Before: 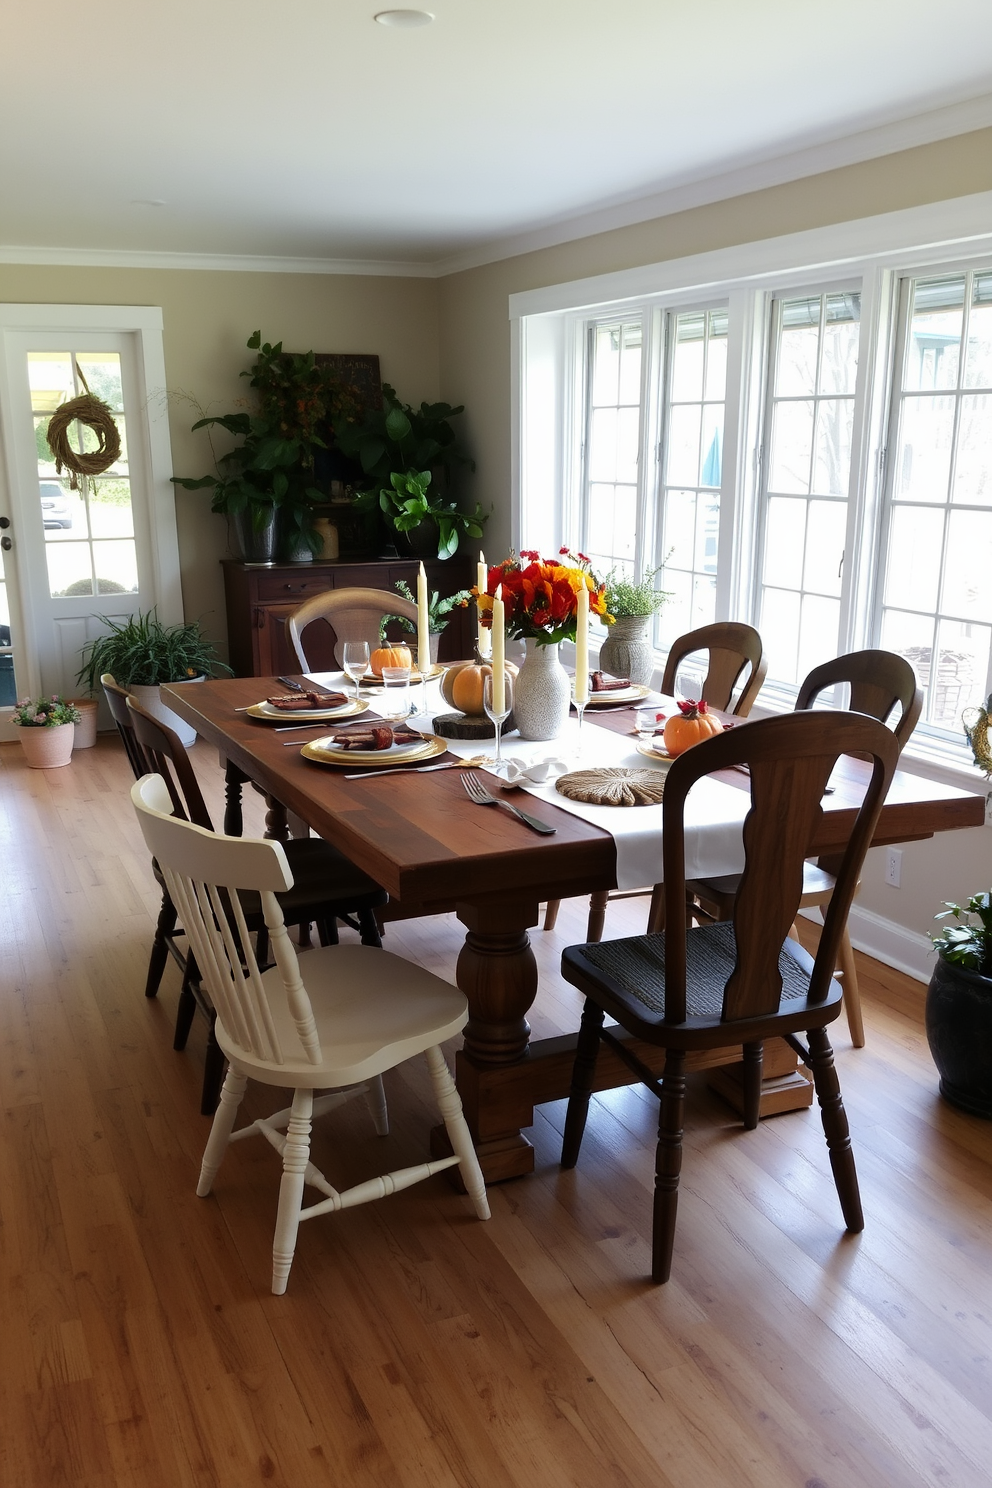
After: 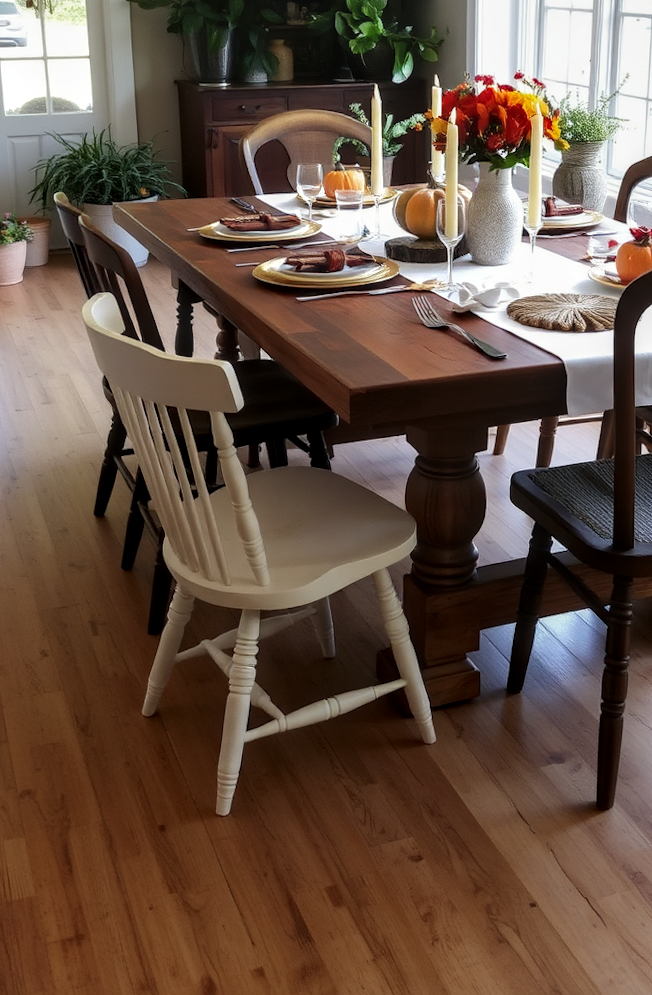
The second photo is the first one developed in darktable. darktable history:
crop and rotate: angle -0.826°, left 3.949%, top 31.647%, right 28.818%
local contrast: on, module defaults
